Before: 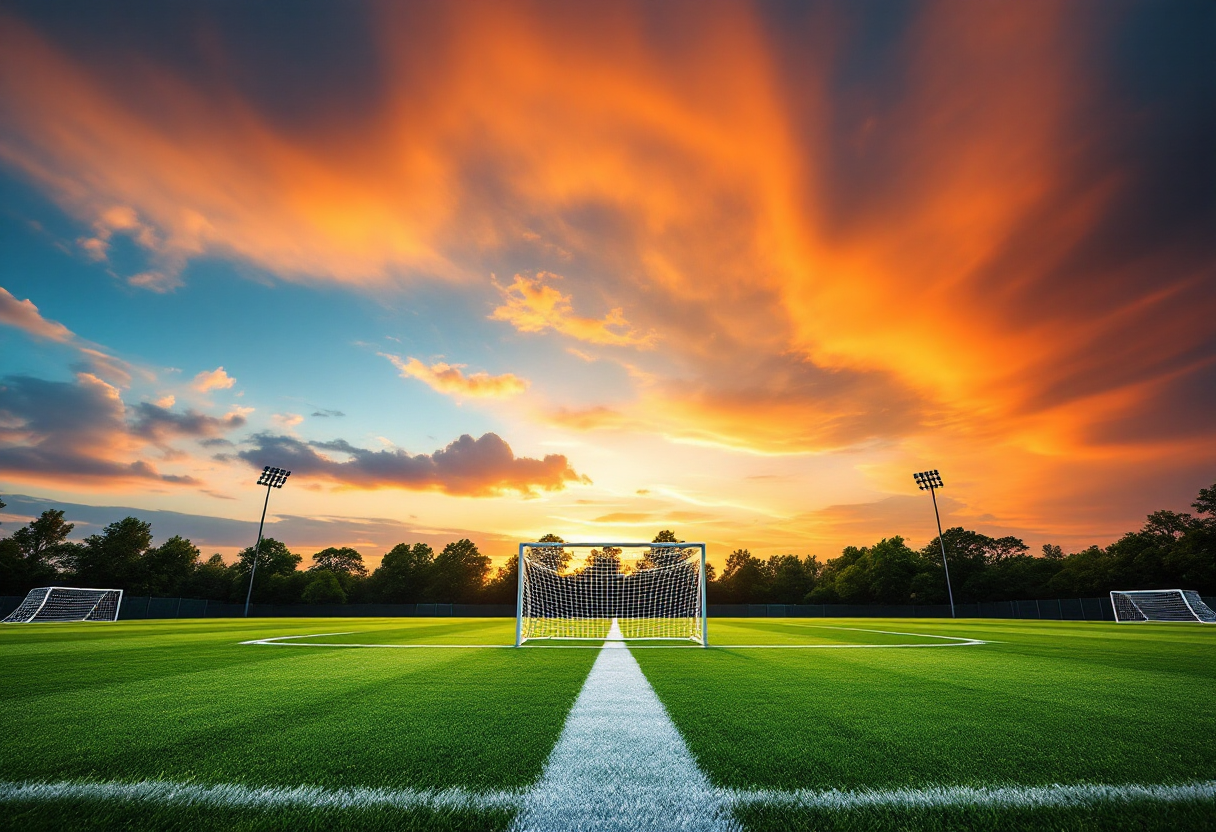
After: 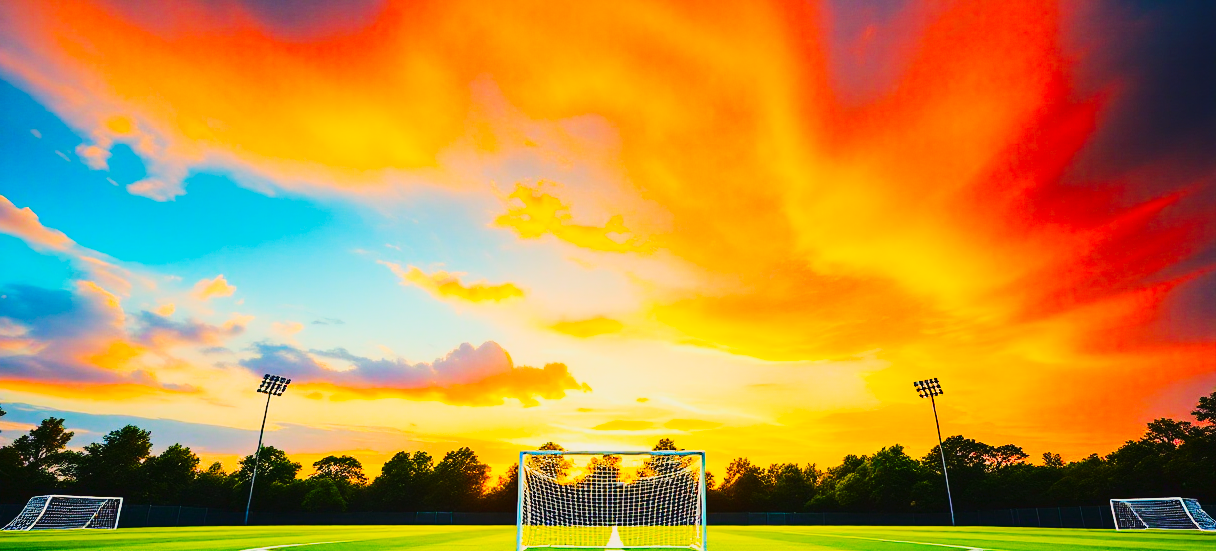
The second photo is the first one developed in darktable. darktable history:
base curve: curves: ch0 [(0, 0) (0.036, 0.025) (0.121, 0.166) (0.206, 0.329) (0.605, 0.79) (1, 1)], preserve colors none
crop: top 11.171%, bottom 22.592%
tone curve: curves: ch0 [(0.003, 0.023) (0.071, 0.052) (0.236, 0.197) (0.466, 0.557) (0.644, 0.748) (0.803, 0.88) (0.994, 0.968)]; ch1 [(0, 0) (0.262, 0.227) (0.417, 0.386) (0.469, 0.467) (0.502, 0.498) (0.528, 0.53) (0.573, 0.57) (0.605, 0.621) (0.644, 0.671) (0.686, 0.728) (0.994, 0.987)]; ch2 [(0, 0) (0.262, 0.188) (0.385, 0.353) (0.427, 0.424) (0.495, 0.493) (0.515, 0.534) (0.547, 0.556) (0.589, 0.613) (0.644, 0.748) (1, 1)], color space Lab, linked channels, preserve colors none
color balance rgb: highlights gain › chroma 2.988%, highlights gain › hue 76.62°, perceptual saturation grading › global saturation 35.81%, perceptual saturation grading › shadows 35.637%, perceptual brilliance grading › global brilliance 2.974%, perceptual brilliance grading › highlights -3.339%, perceptual brilliance grading › shadows 3.488%, contrast -20.283%
